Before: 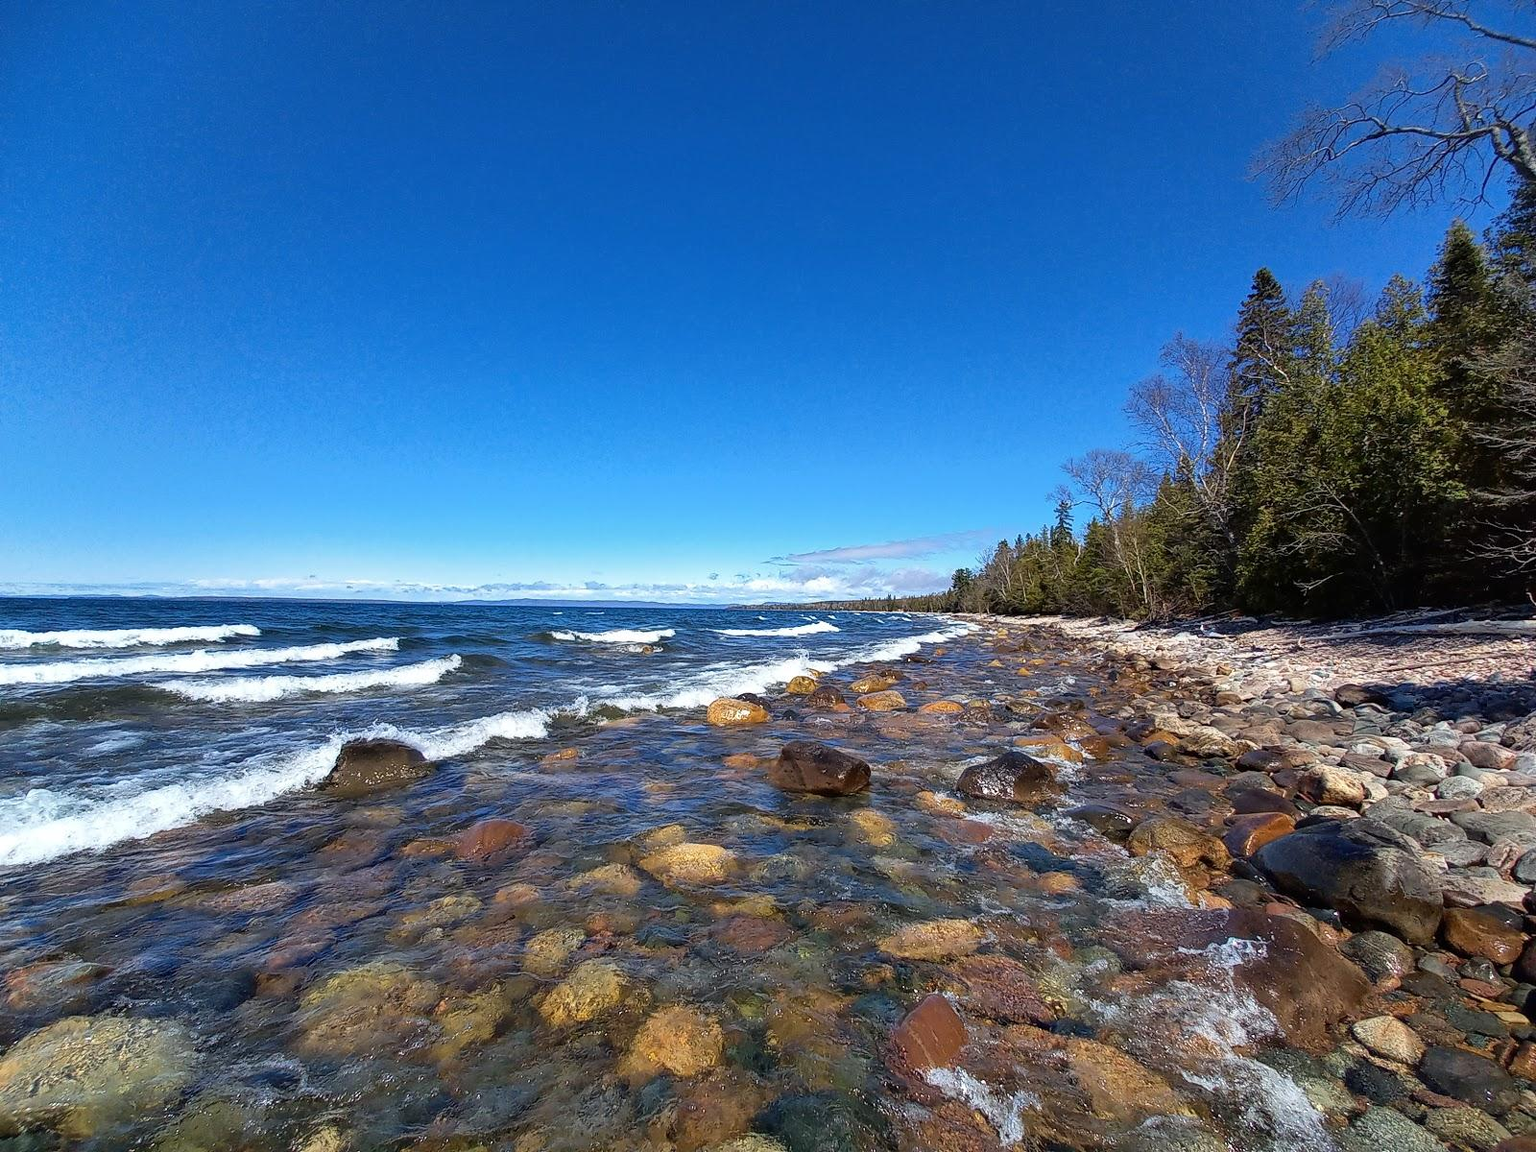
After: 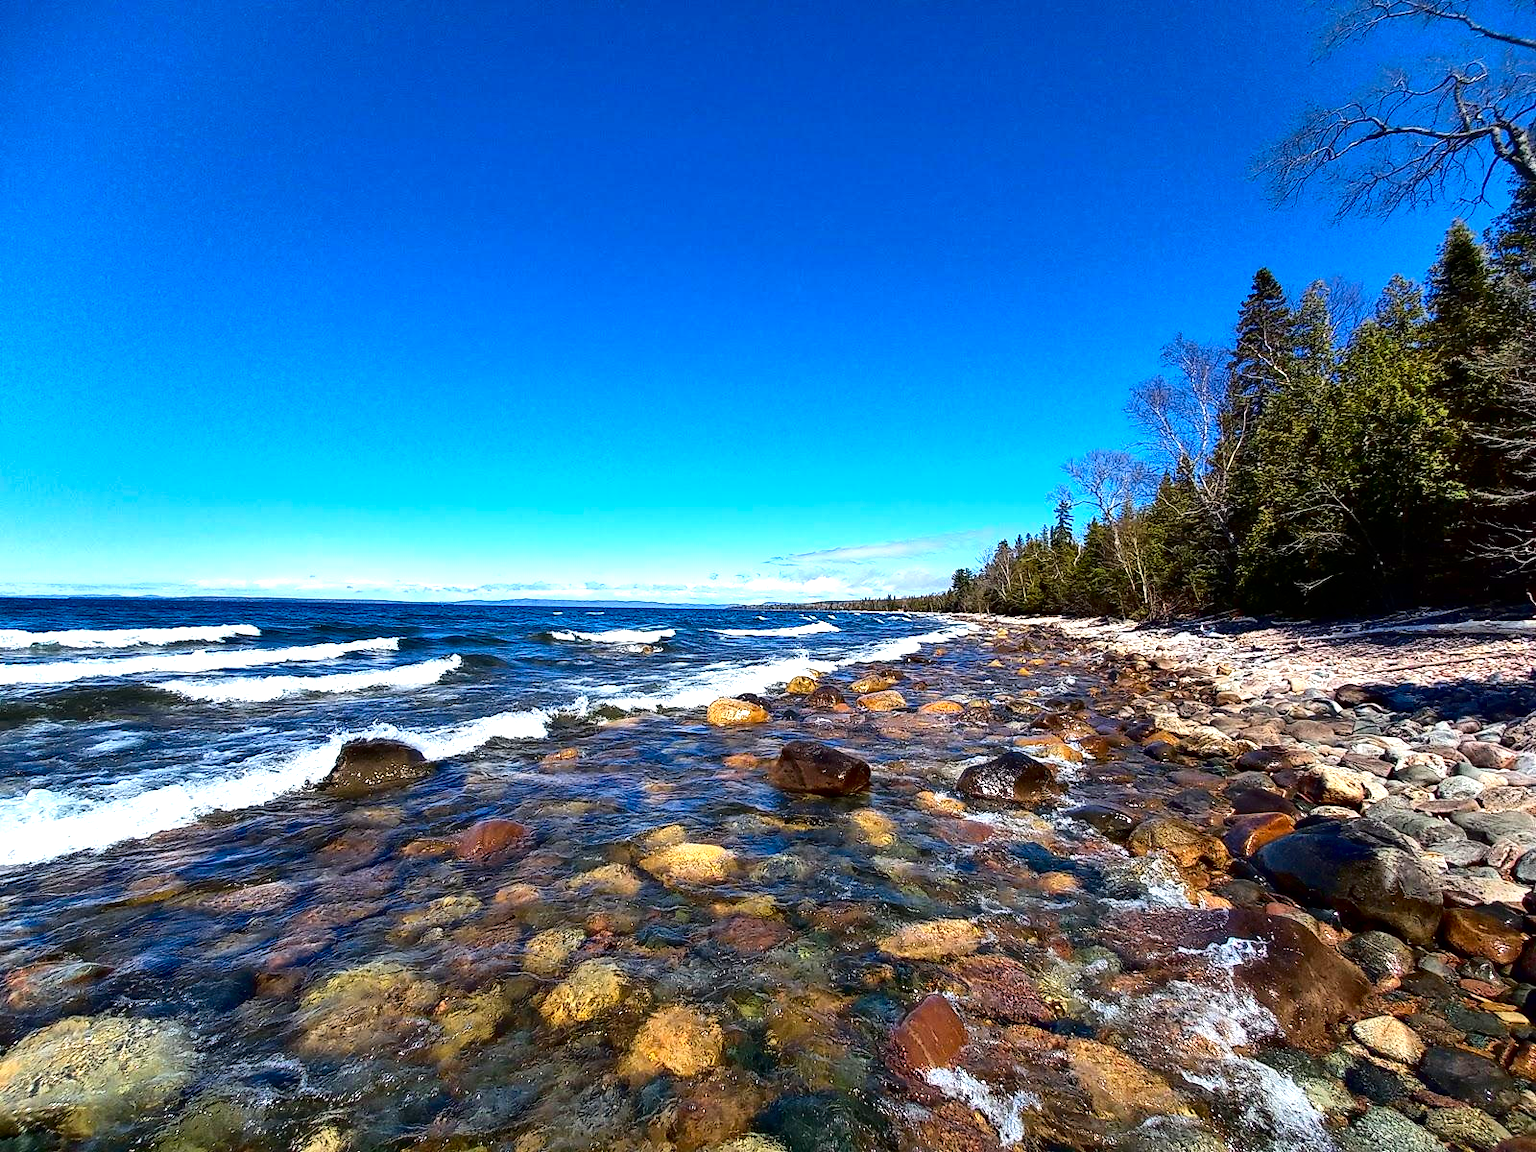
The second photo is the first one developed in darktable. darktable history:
exposure: black level correction 0, exposure 0.697 EV, compensate highlight preservation false
contrast brightness saturation: brightness -0.248, saturation 0.198
shadows and highlights: shadows 37.78, highlights -27.83, soften with gaussian
tone curve: curves: ch0 [(0, 0) (0.004, 0.001) (0.133, 0.112) (0.325, 0.362) (0.832, 0.893) (1, 1)], color space Lab, independent channels, preserve colors none
